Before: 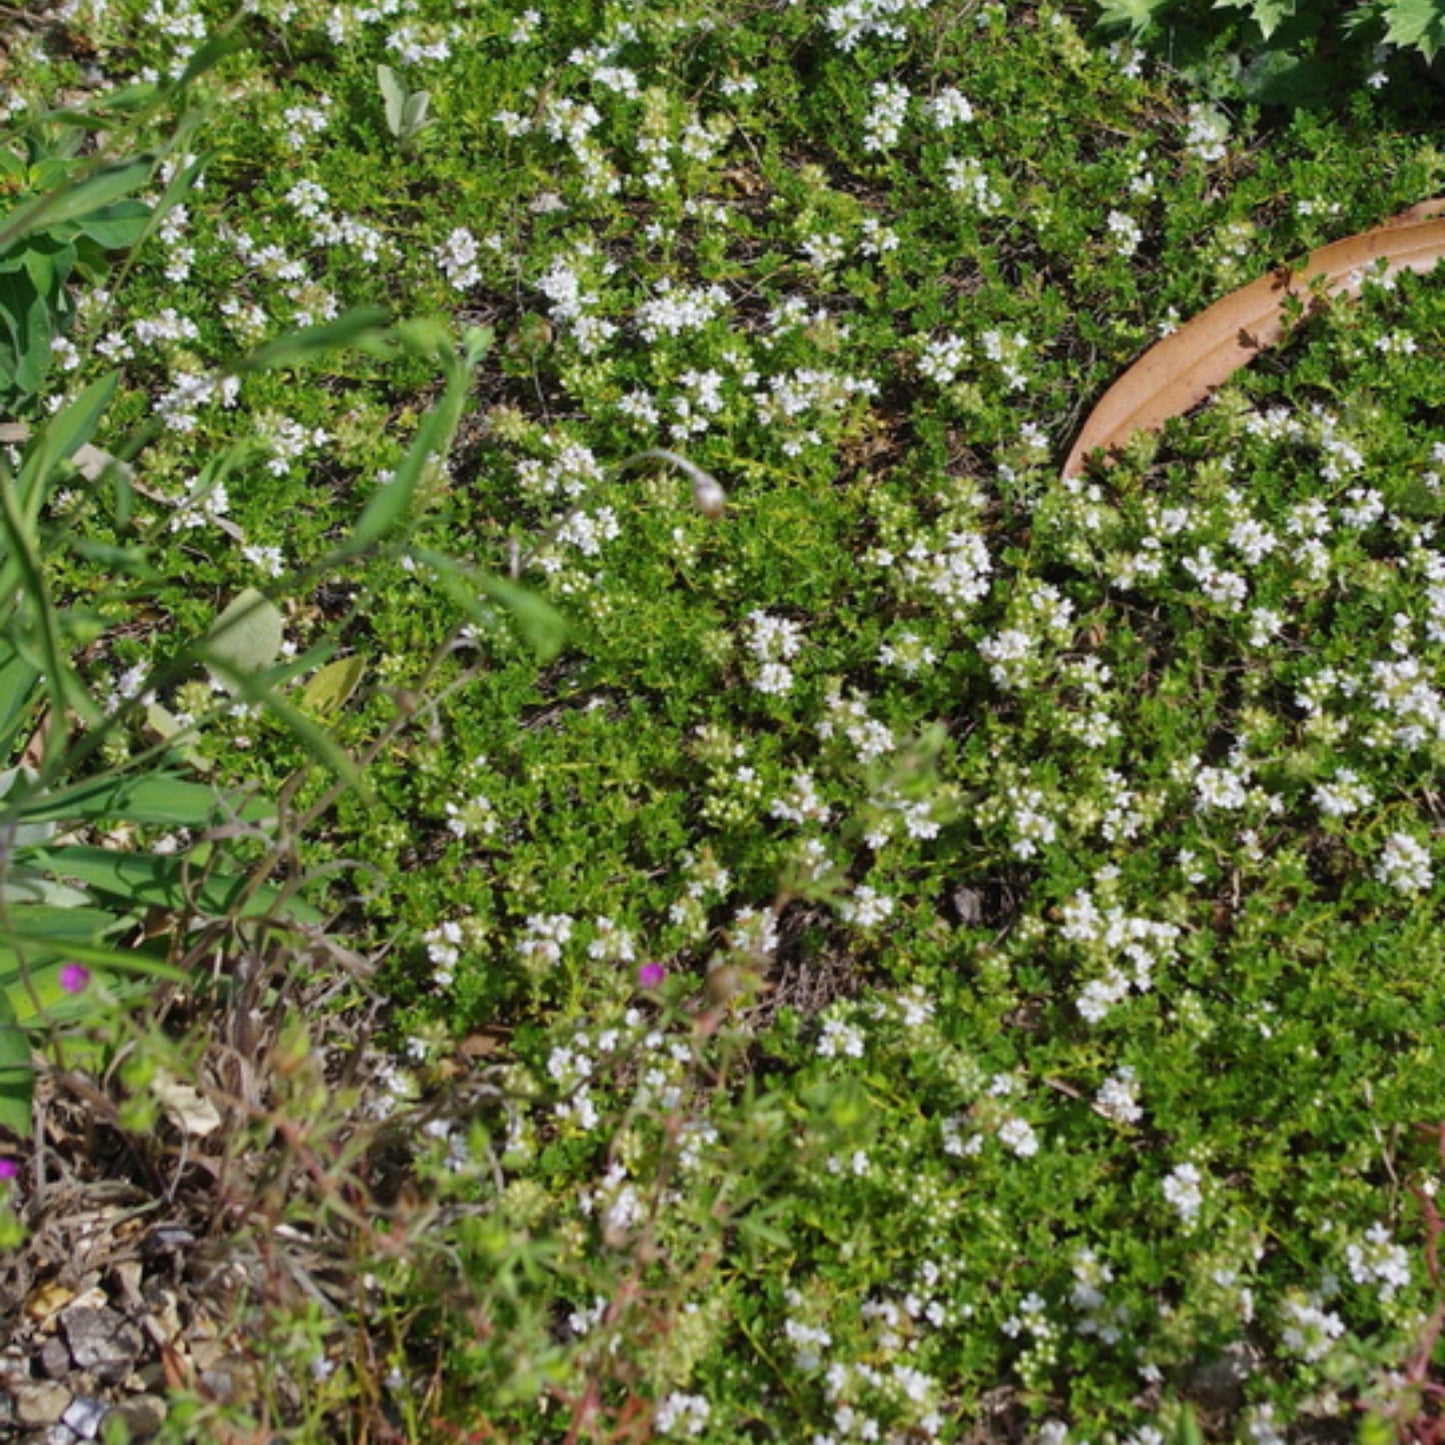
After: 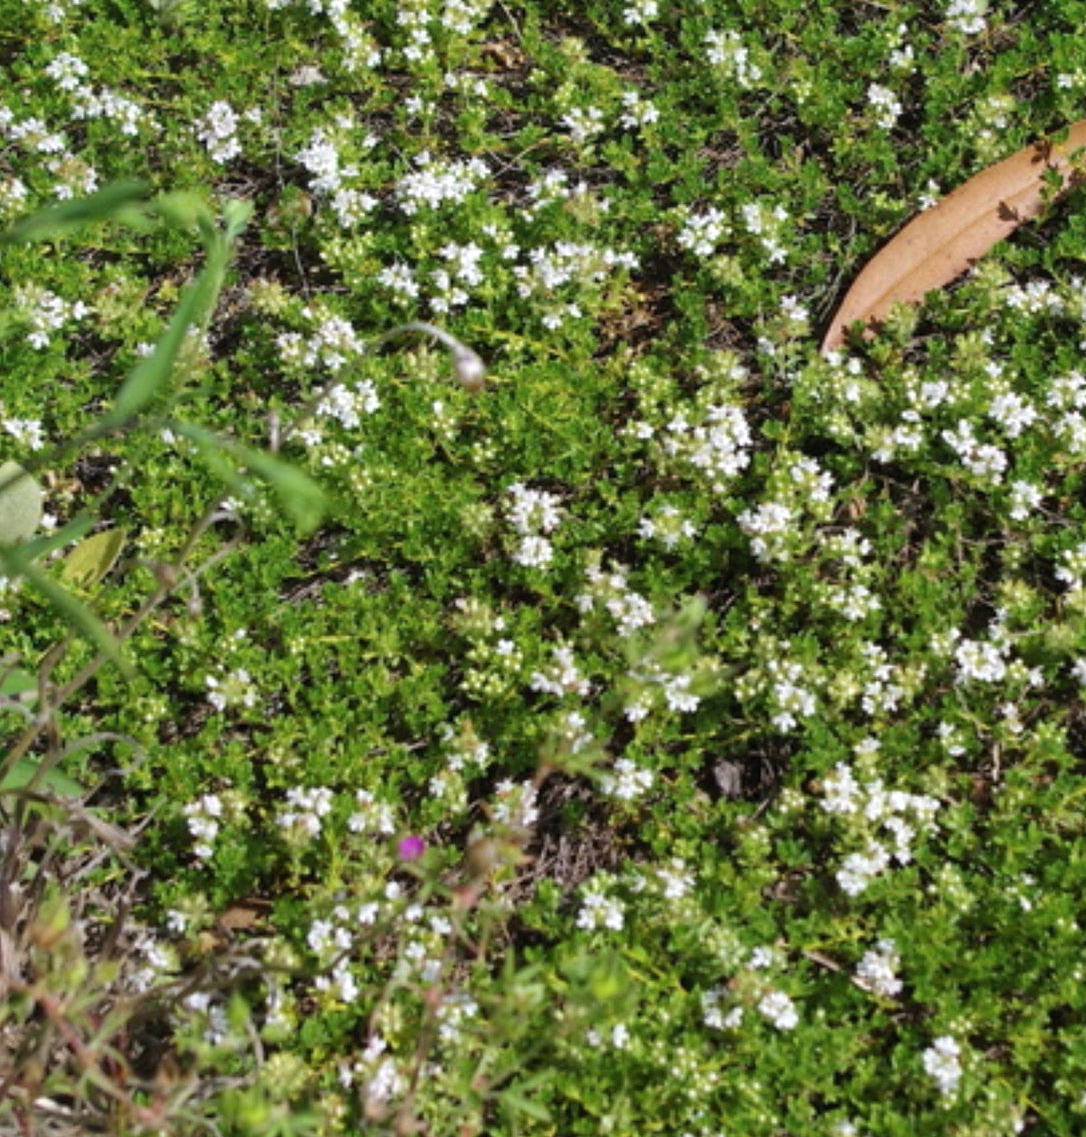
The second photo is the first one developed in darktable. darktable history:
crop: left 16.612%, top 8.808%, right 8.223%, bottom 12.503%
shadows and highlights: radius 47.05, white point adjustment 6.58, compress 79.86%, soften with gaussian
